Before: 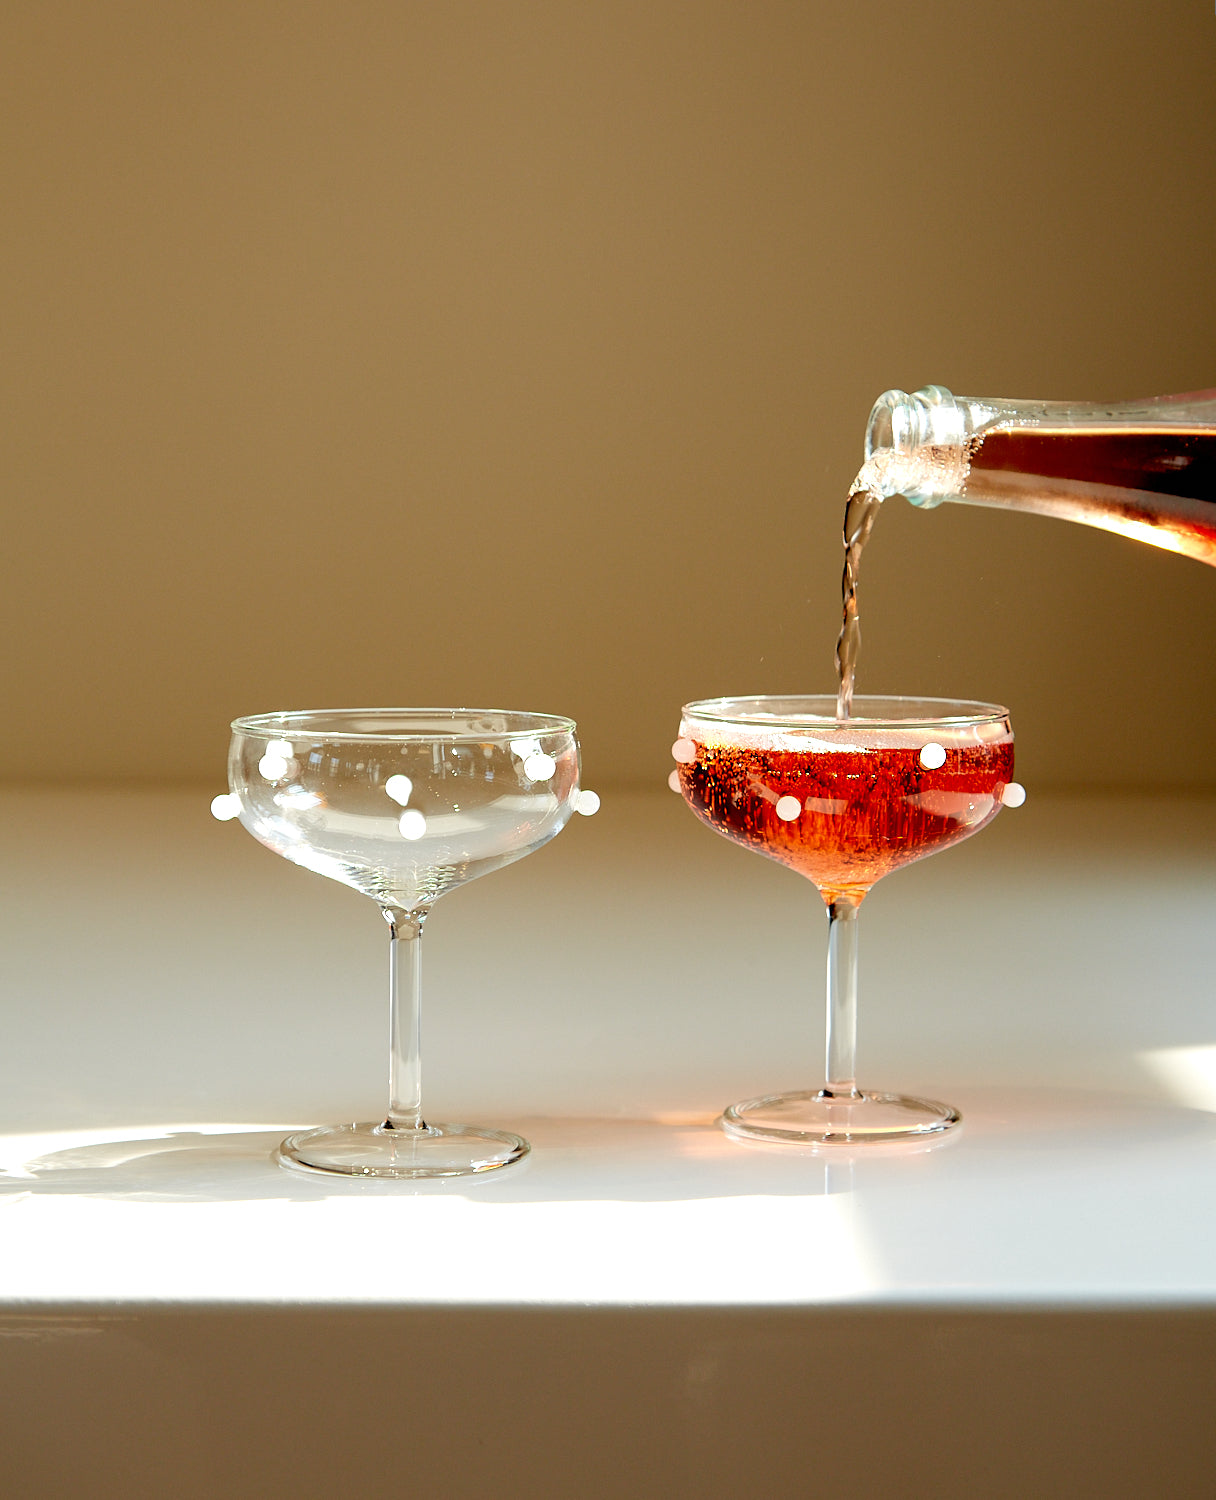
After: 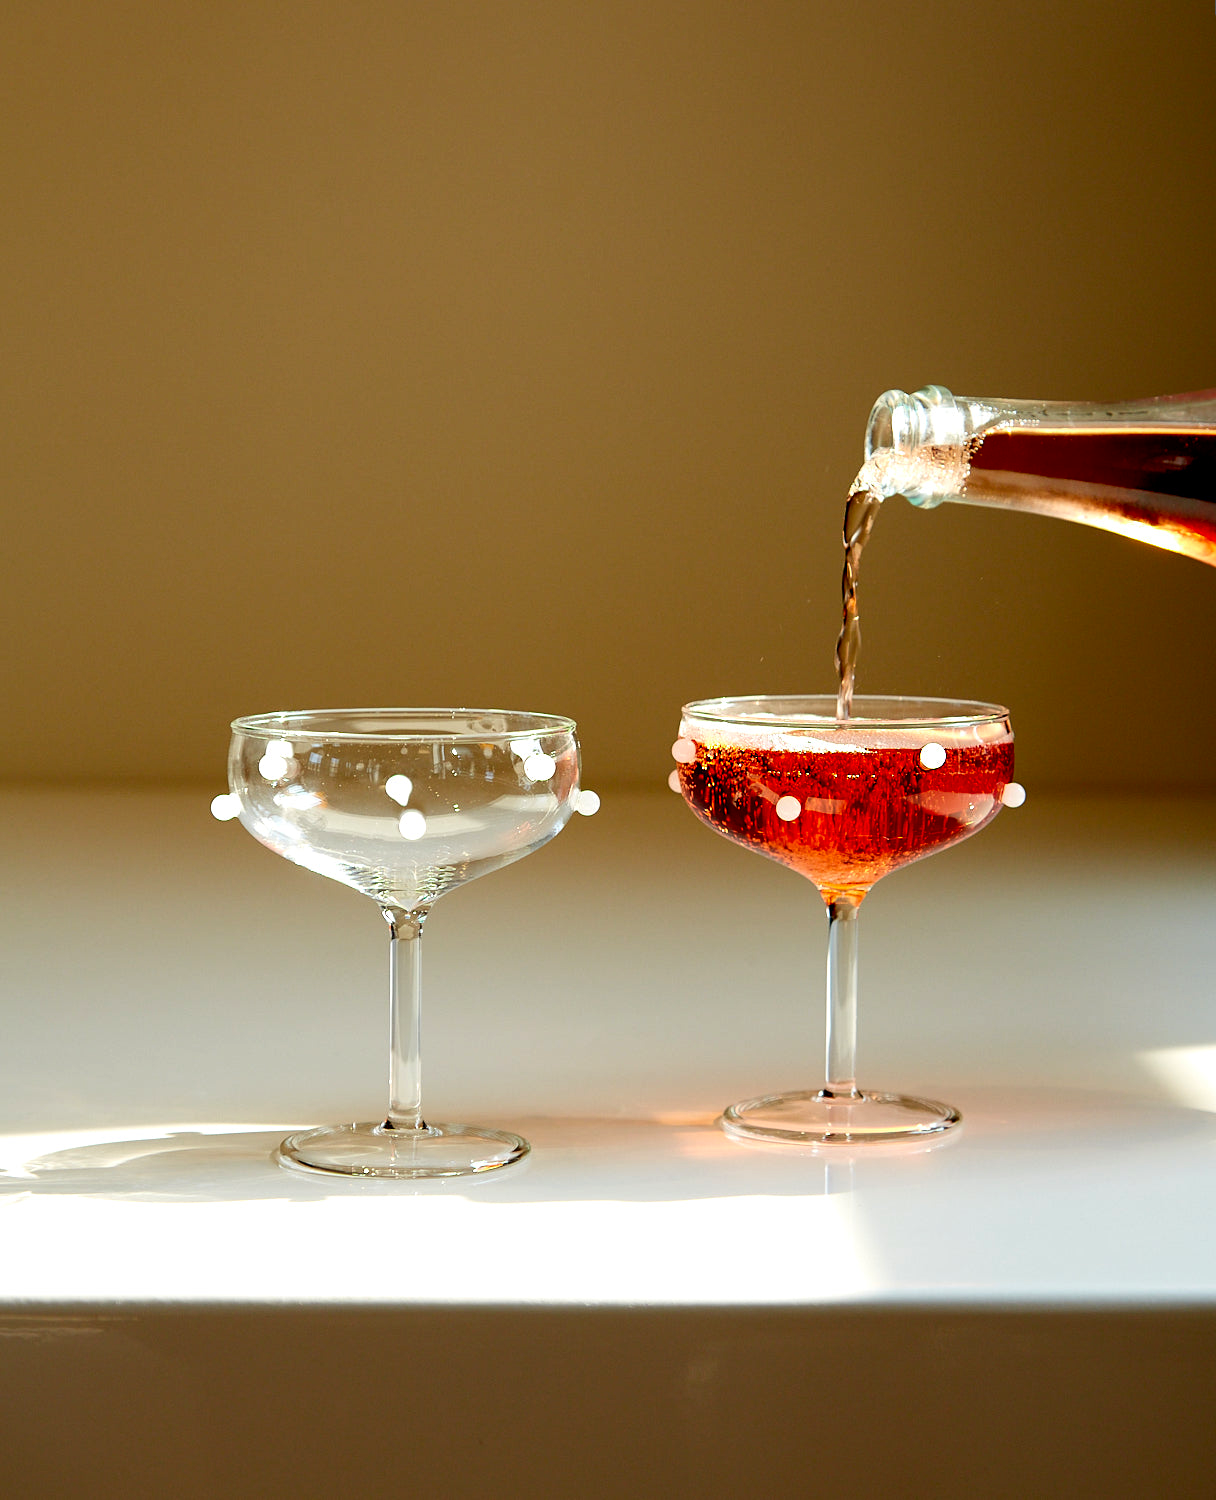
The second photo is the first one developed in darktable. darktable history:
contrast brightness saturation: contrast 0.121, brightness -0.115, saturation 0.201
